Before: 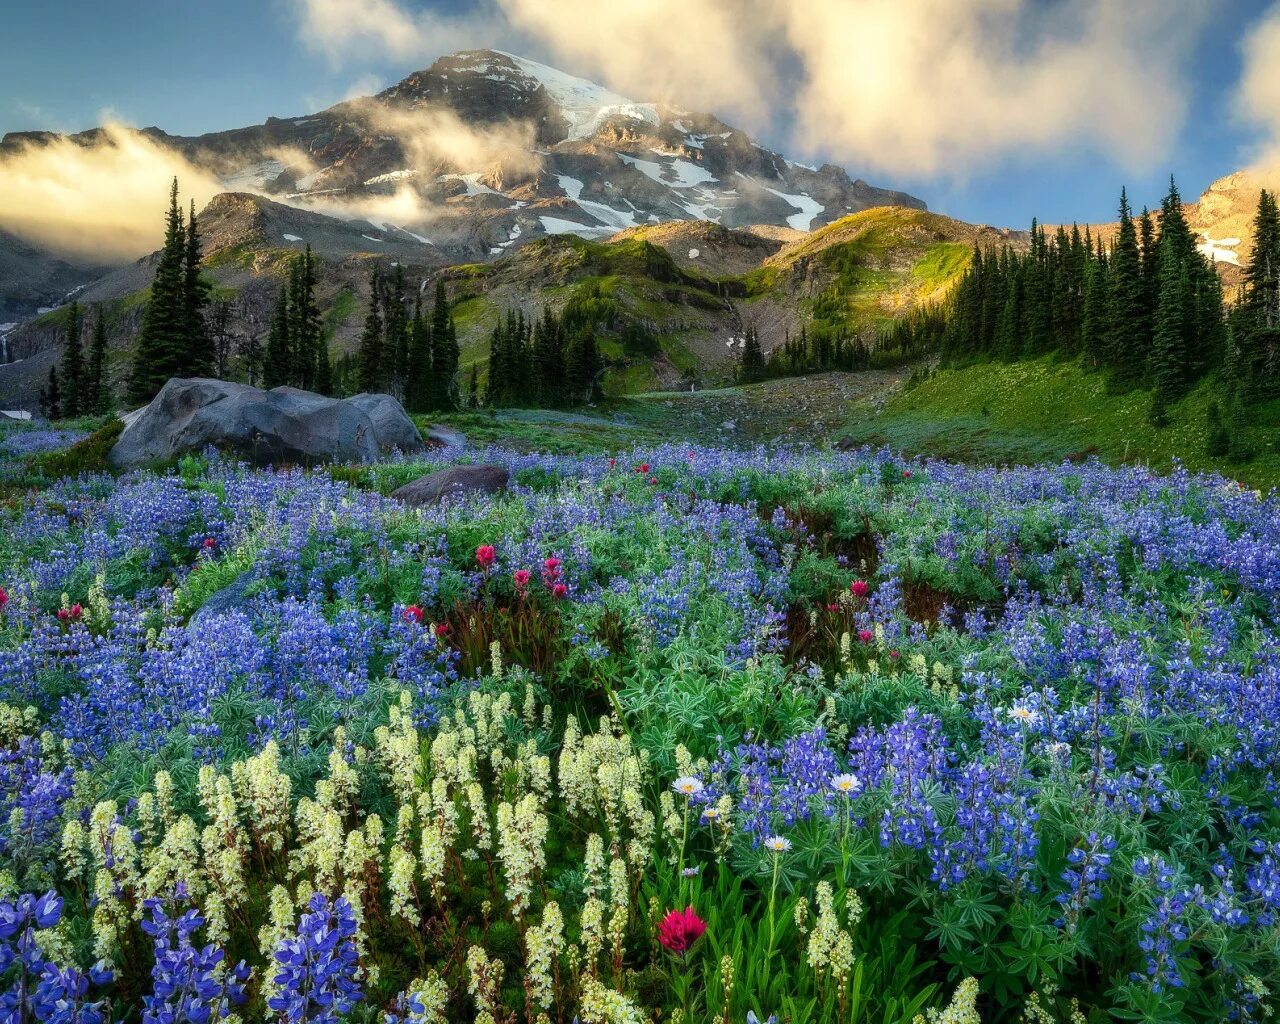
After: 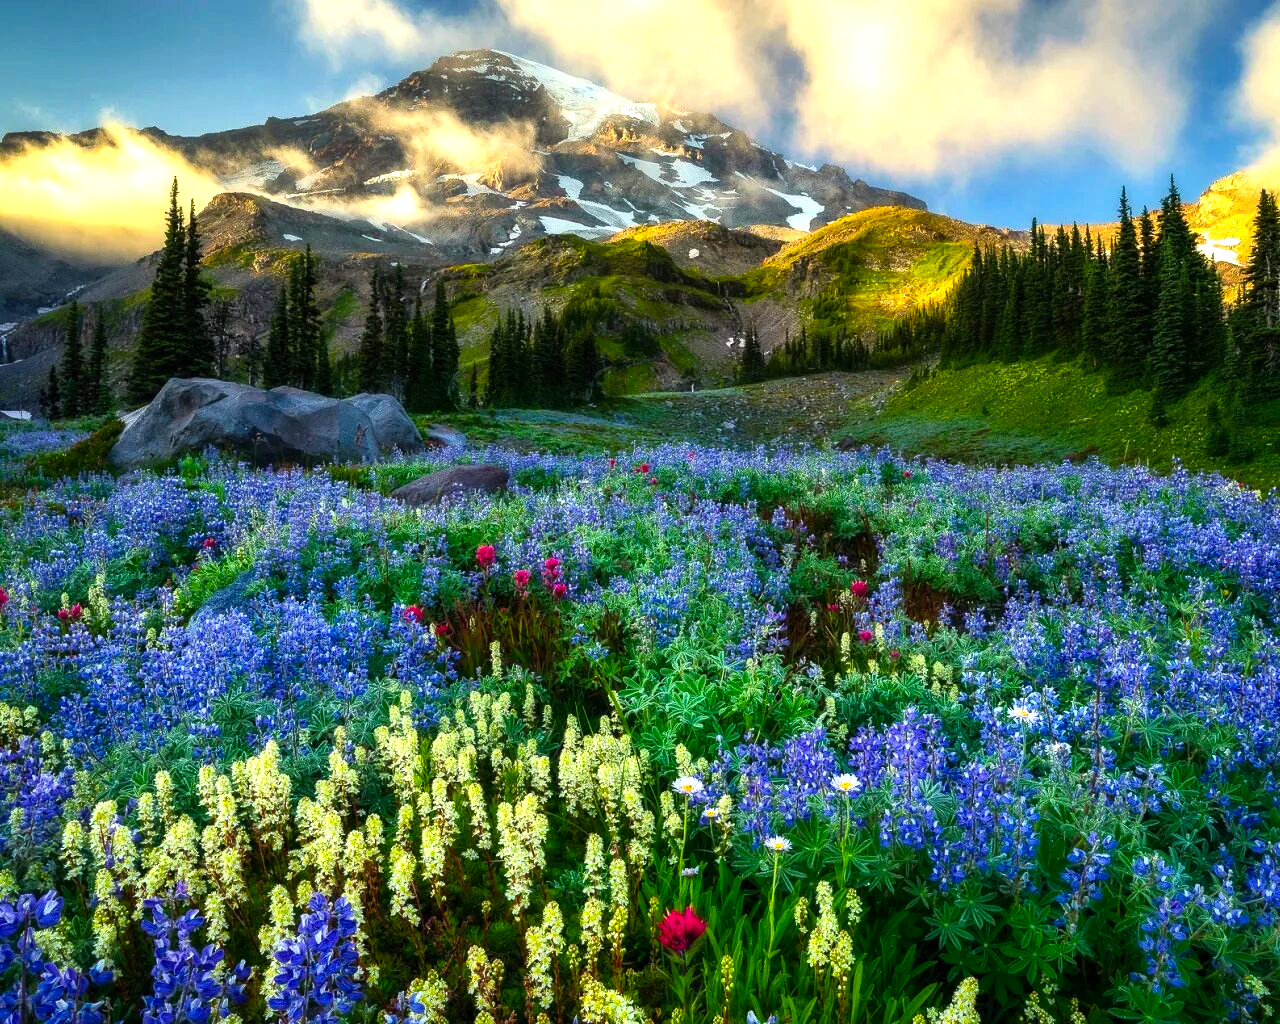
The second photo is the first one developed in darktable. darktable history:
color balance rgb: power › hue 211.62°, perceptual saturation grading › global saturation 30.037%, perceptual brilliance grading › global brilliance -5.536%, perceptual brilliance grading › highlights 24.159%, perceptual brilliance grading › mid-tones 6.977%, perceptual brilliance grading › shadows -5.041%, global vibrance 20%
